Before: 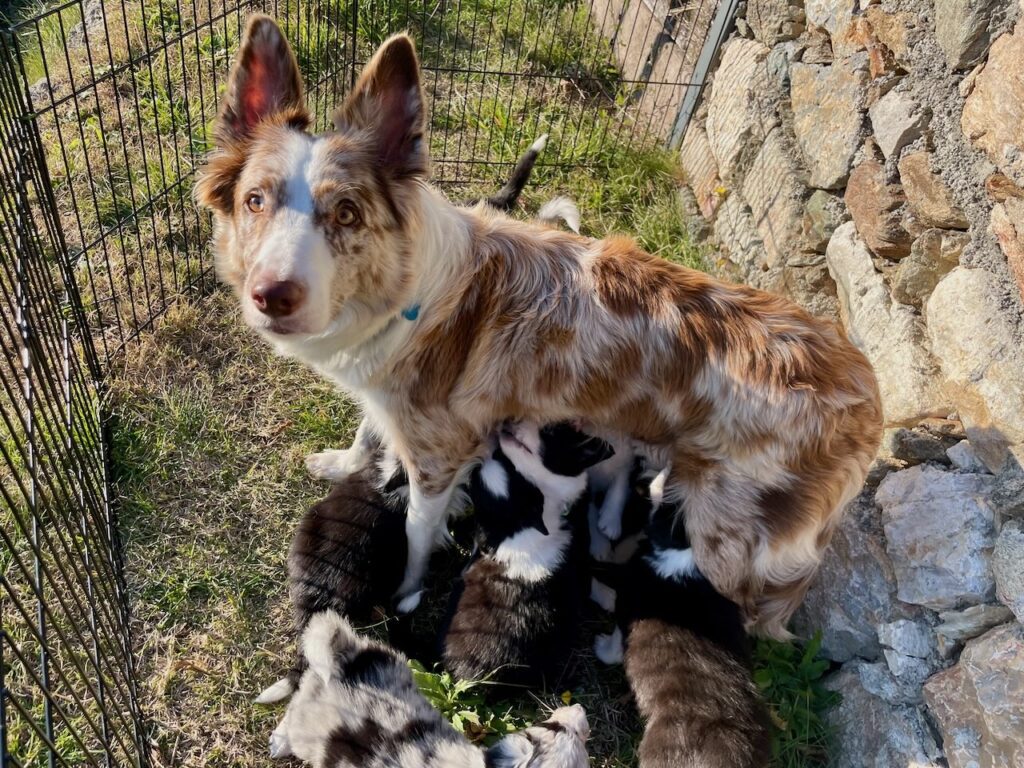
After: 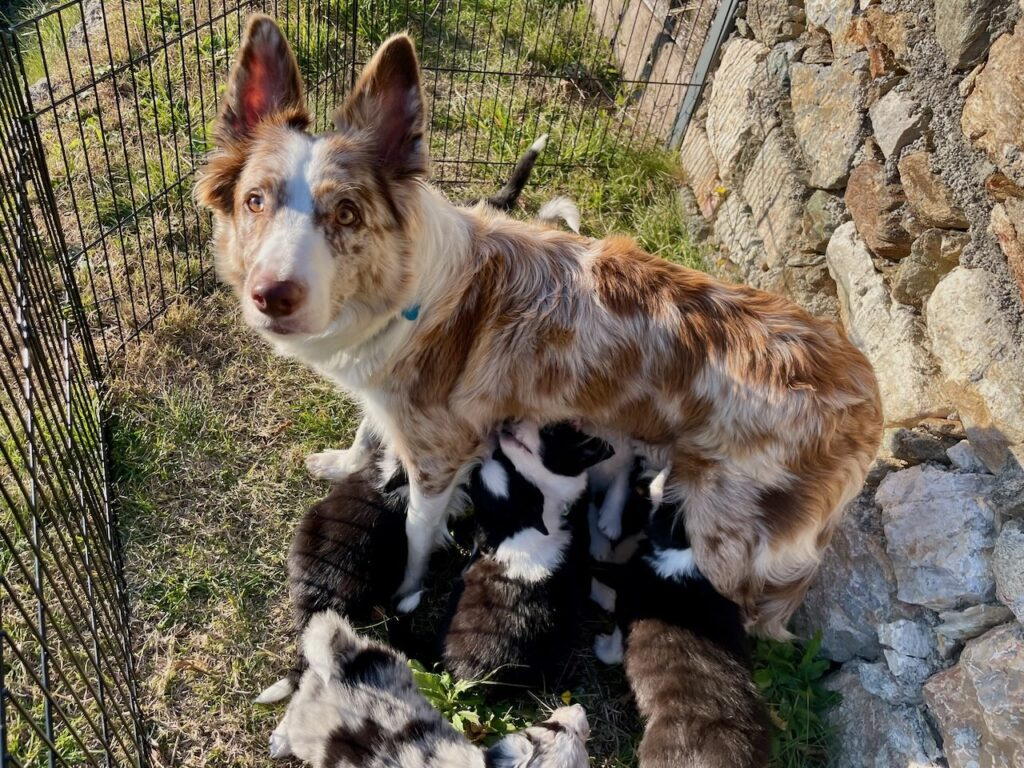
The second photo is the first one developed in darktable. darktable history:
shadows and highlights: shadows 20.91, highlights -82.73, soften with gaussian
